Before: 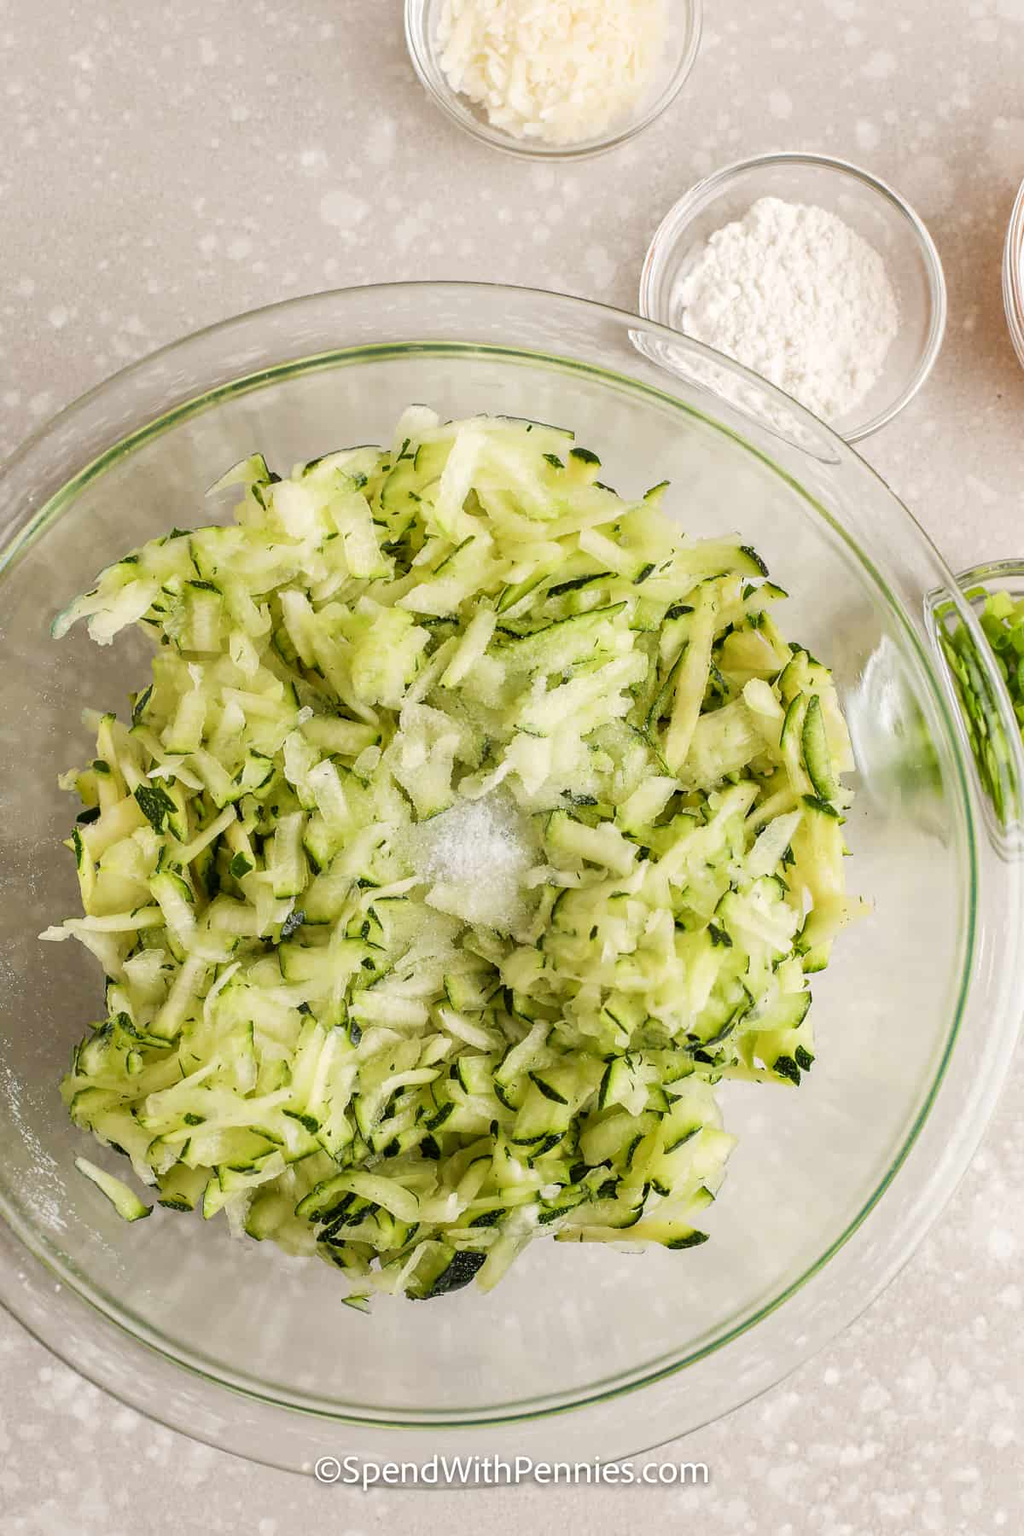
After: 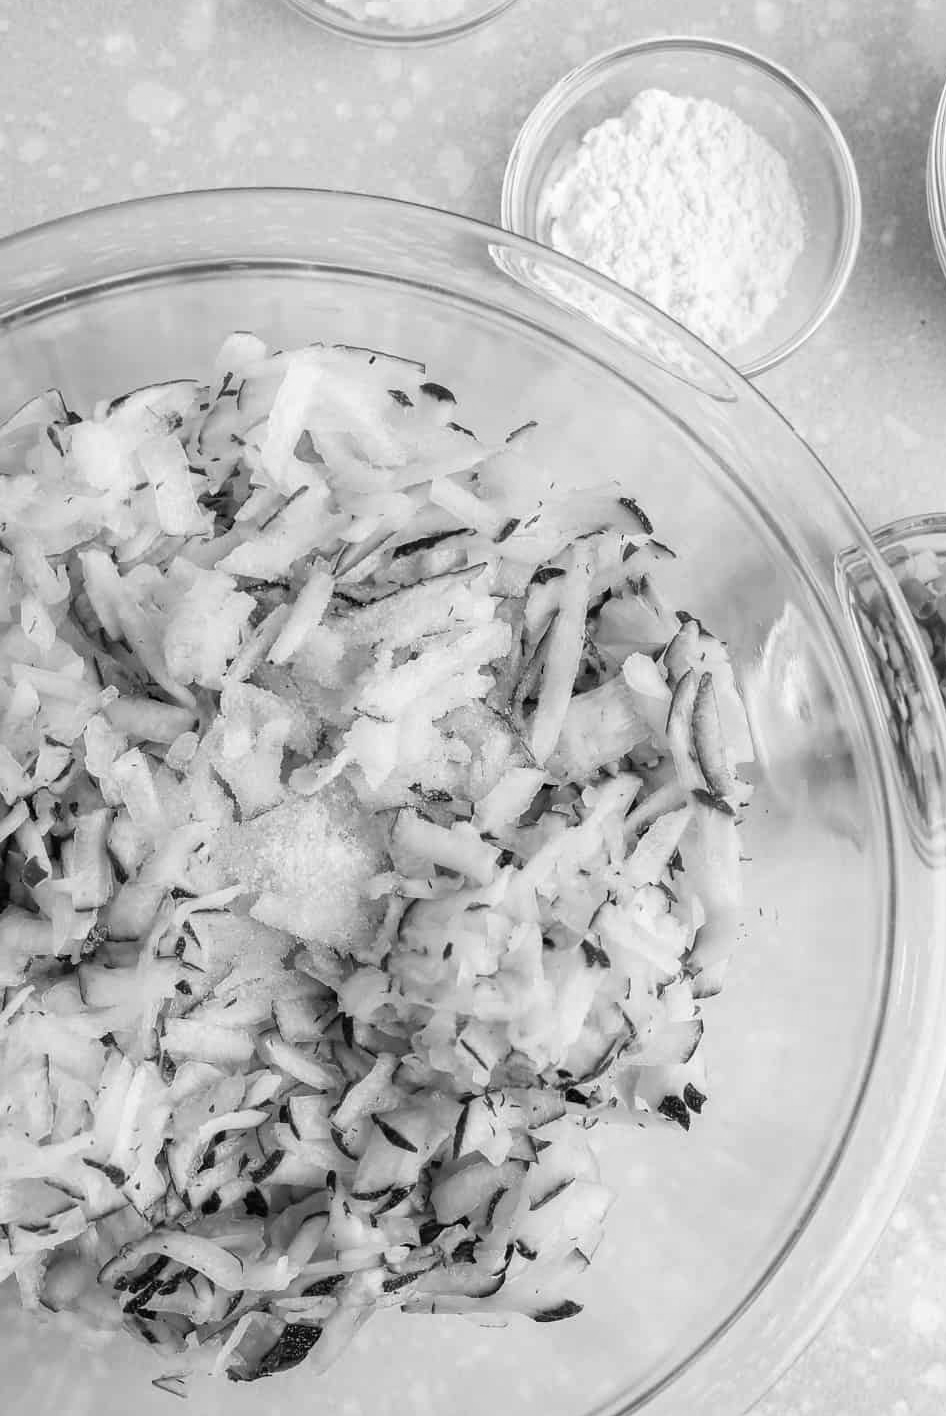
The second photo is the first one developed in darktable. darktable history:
crop and rotate: left 20.74%, top 7.912%, right 0.375%, bottom 13.378%
monochrome: on, module defaults
